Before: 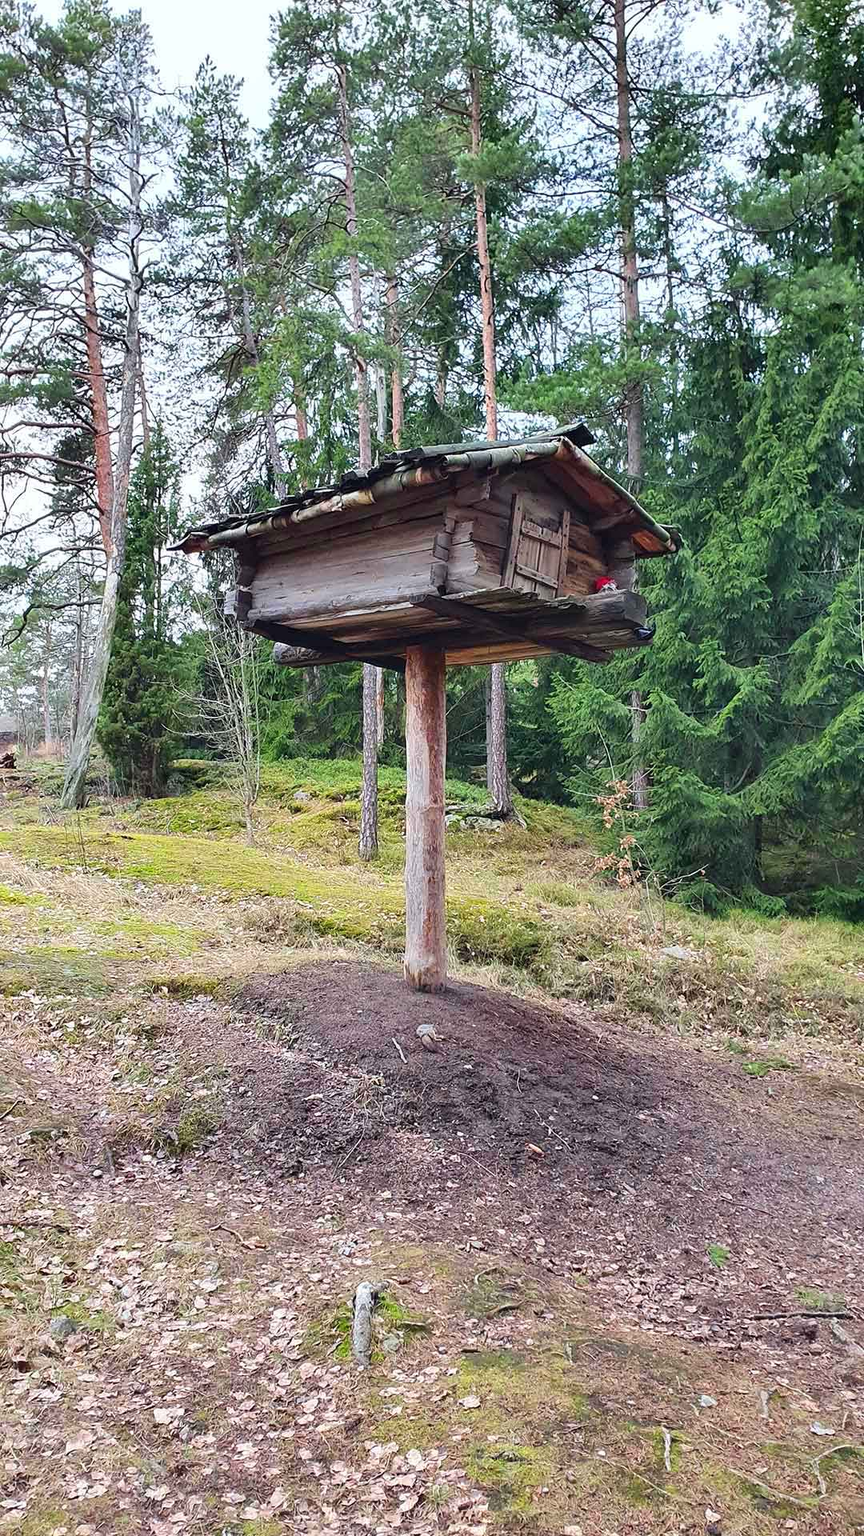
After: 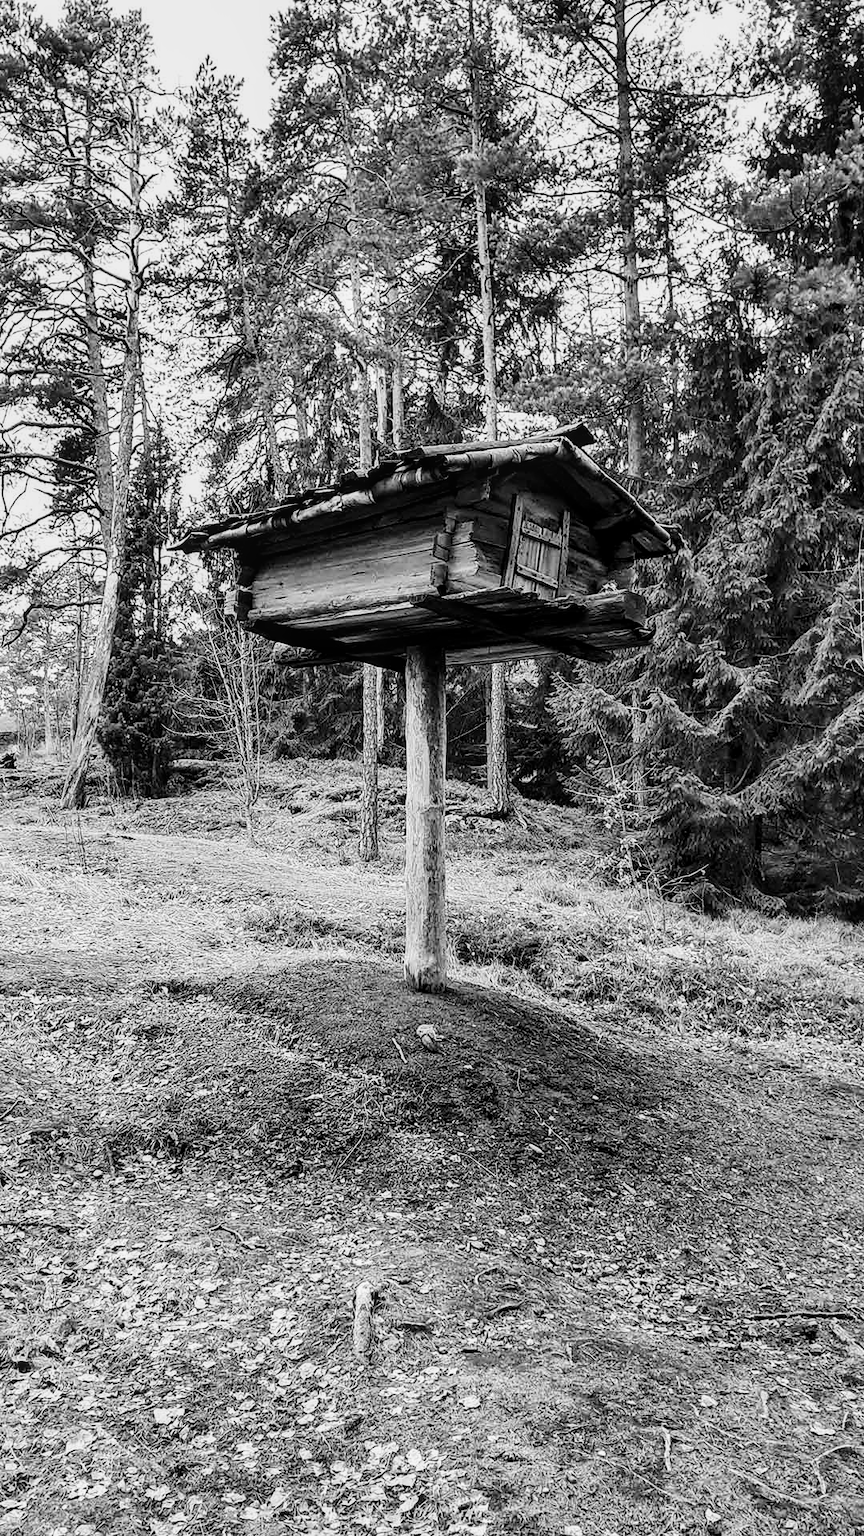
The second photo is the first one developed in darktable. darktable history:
exposure: exposure 0.376 EV, compensate highlight preservation false
bloom: size 13.65%, threshold 98.39%, strength 4.82%
filmic rgb: middle gray luminance 18.42%, black relative exposure -9 EV, white relative exposure 3.75 EV, threshold 6 EV, target black luminance 0%, hardness 4.85, latitude 67.35%, contrast 0.955, highlights saturation mix 20%, shadows ↔ highlights balance 21.36%, add noise in highlights 0, preserve chrominance luminance Y, color science v3 (2019), use custom middle-gray values true, iterations of high-quality reconstruction 0, contrast in highlights soft, enable highlight reconstruction true
monochrome: a 32, b 64, size 2.3, highlights 1
white balance: emerald 1
local contrast: on, module defaults
contrast brightness saturation: contrast 0.22, brightness -0.19, saturation 0.24
contrast equalizer: octaves 7, y [[0.6 ×6], [0.55 ×6], [0 ×6], [0 ×6], [0 ×6]], mix 0.3
